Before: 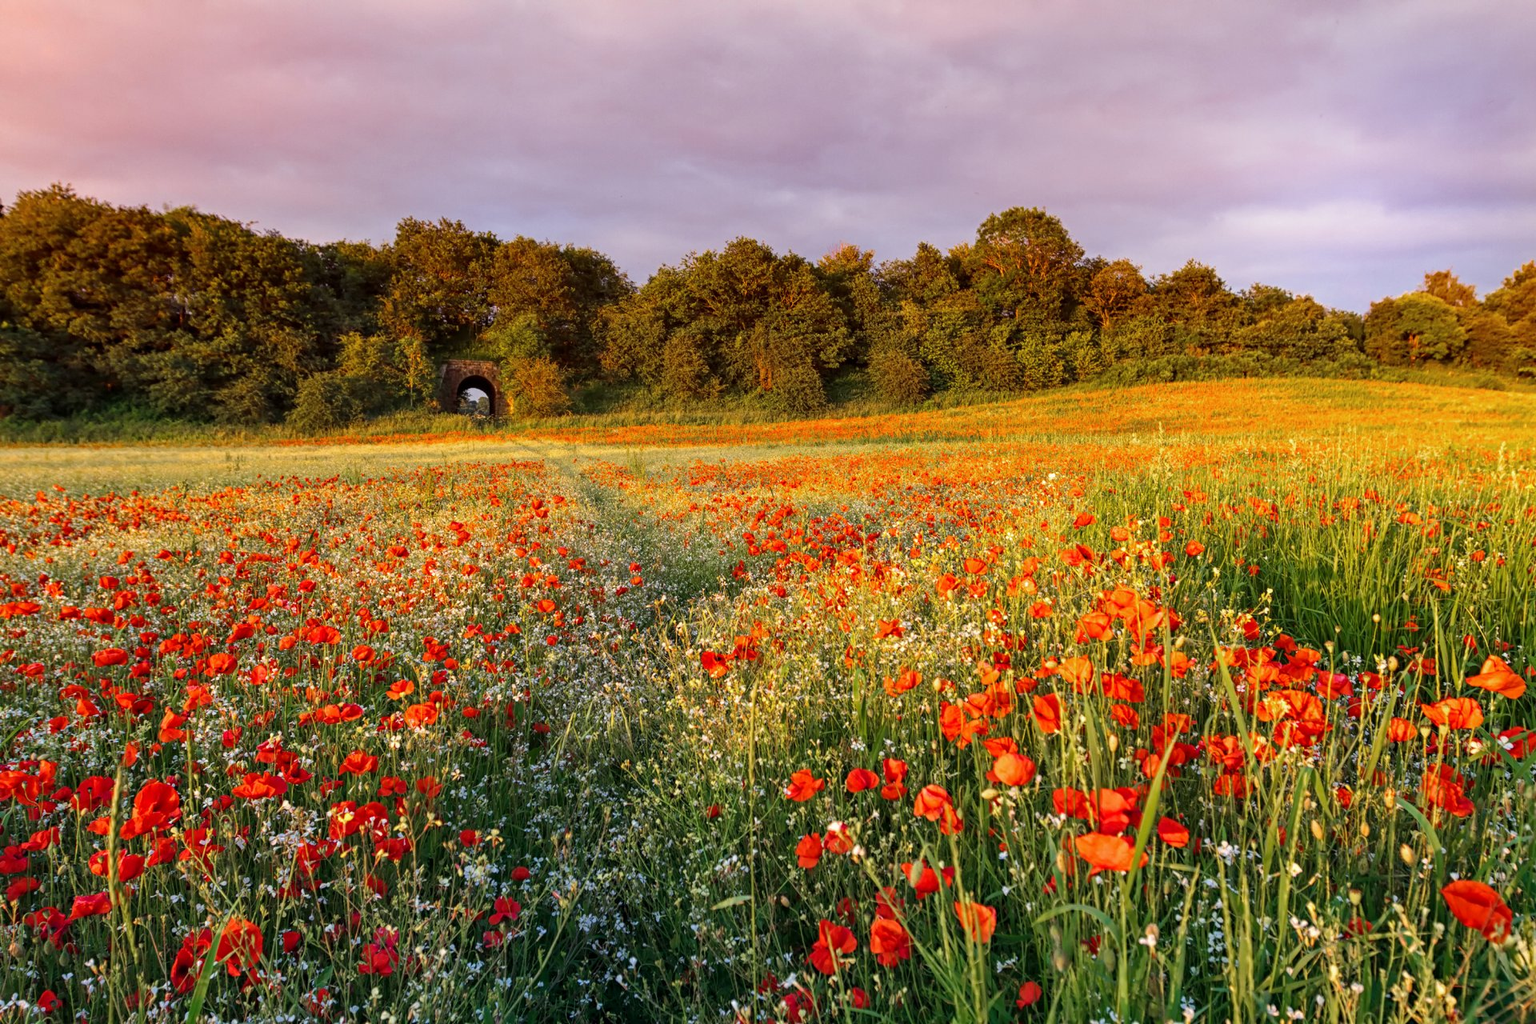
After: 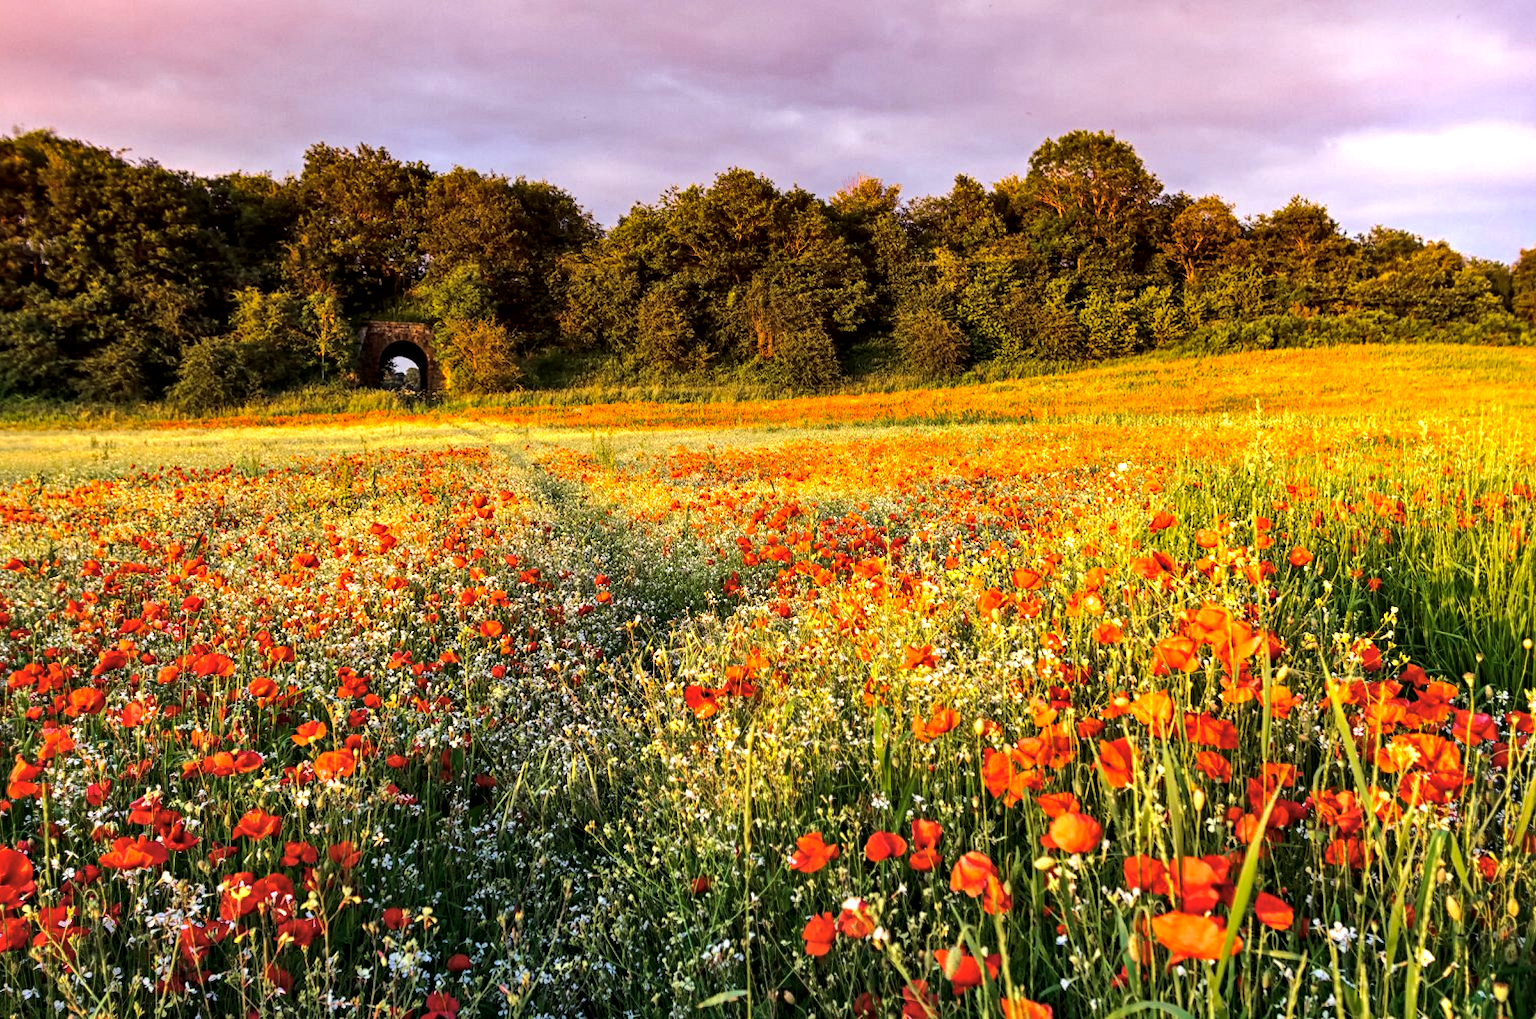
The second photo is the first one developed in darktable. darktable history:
local contrast: mode bilateral grid, contrast 25, coarseness 49, detail 122%, midtone range 0.2
crop and rotate: left 9.997%, top 10.002%, right 9.884%, bottom 10.191%
haze removal: compatibility mode true, adaptive false
color balance rgb: global offset › luminance -0.292%, global offset › hue 262.62°, linear chroma grading › global chroma 9.911%, perceptual saturation grading › global saturation -3.064%, perceptual saturation grading › shadows -3.099%, perceptual brilliance grading › highlights 17.152%, perceptual brilliance grading › mid-tones 31.833%, perceptual brilliance grading › shadows -31.431%, global vibrance 6.686%, contrast 12.952%, saturation formula JzAzBz (2021)
